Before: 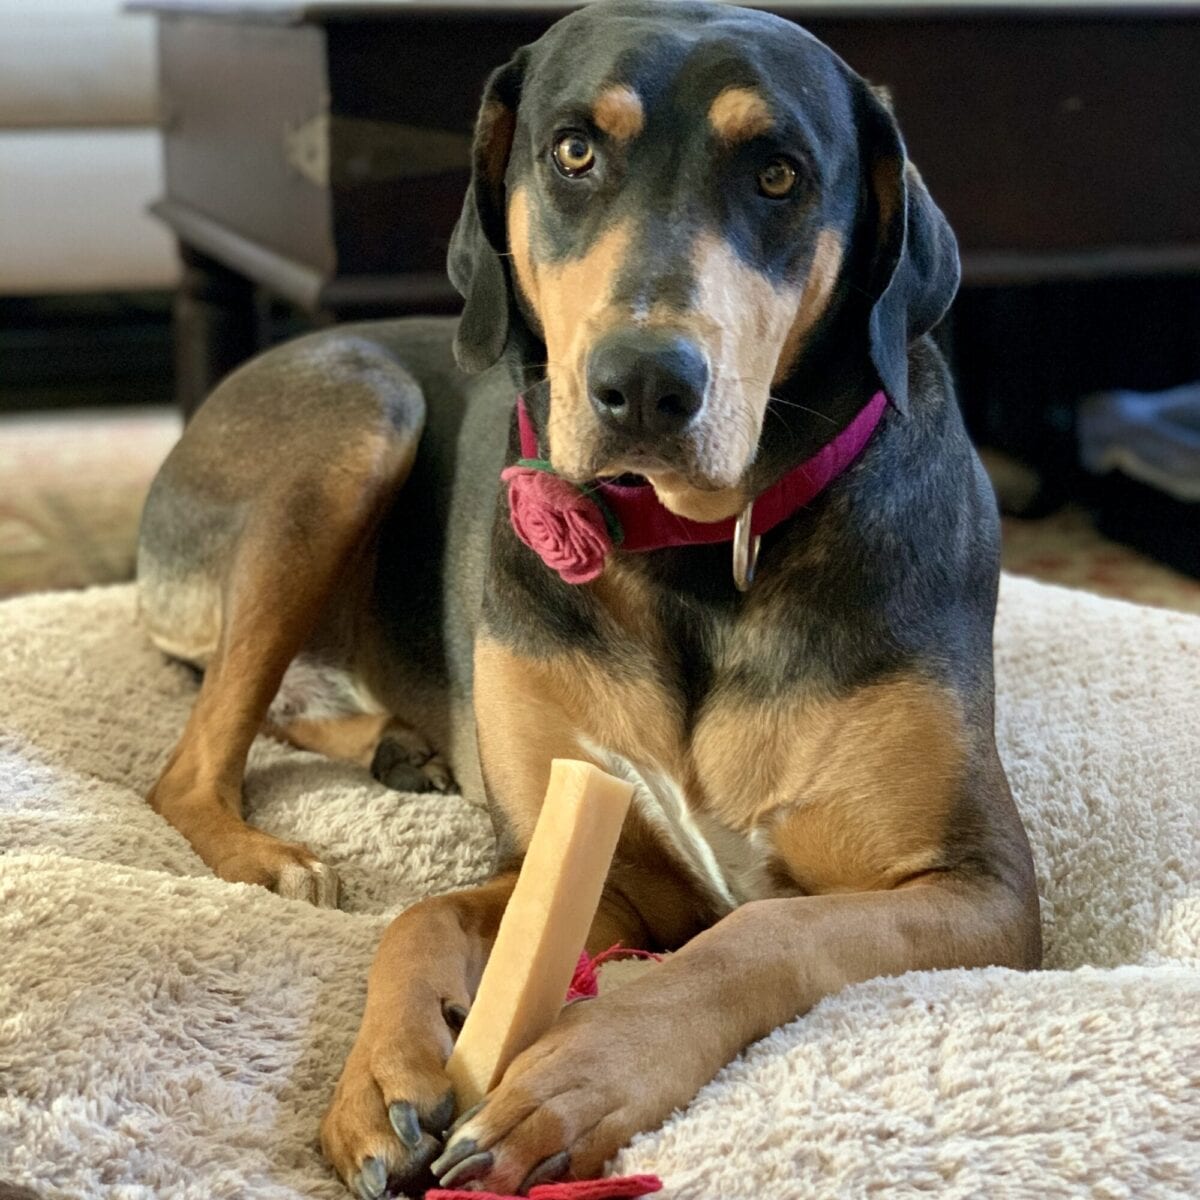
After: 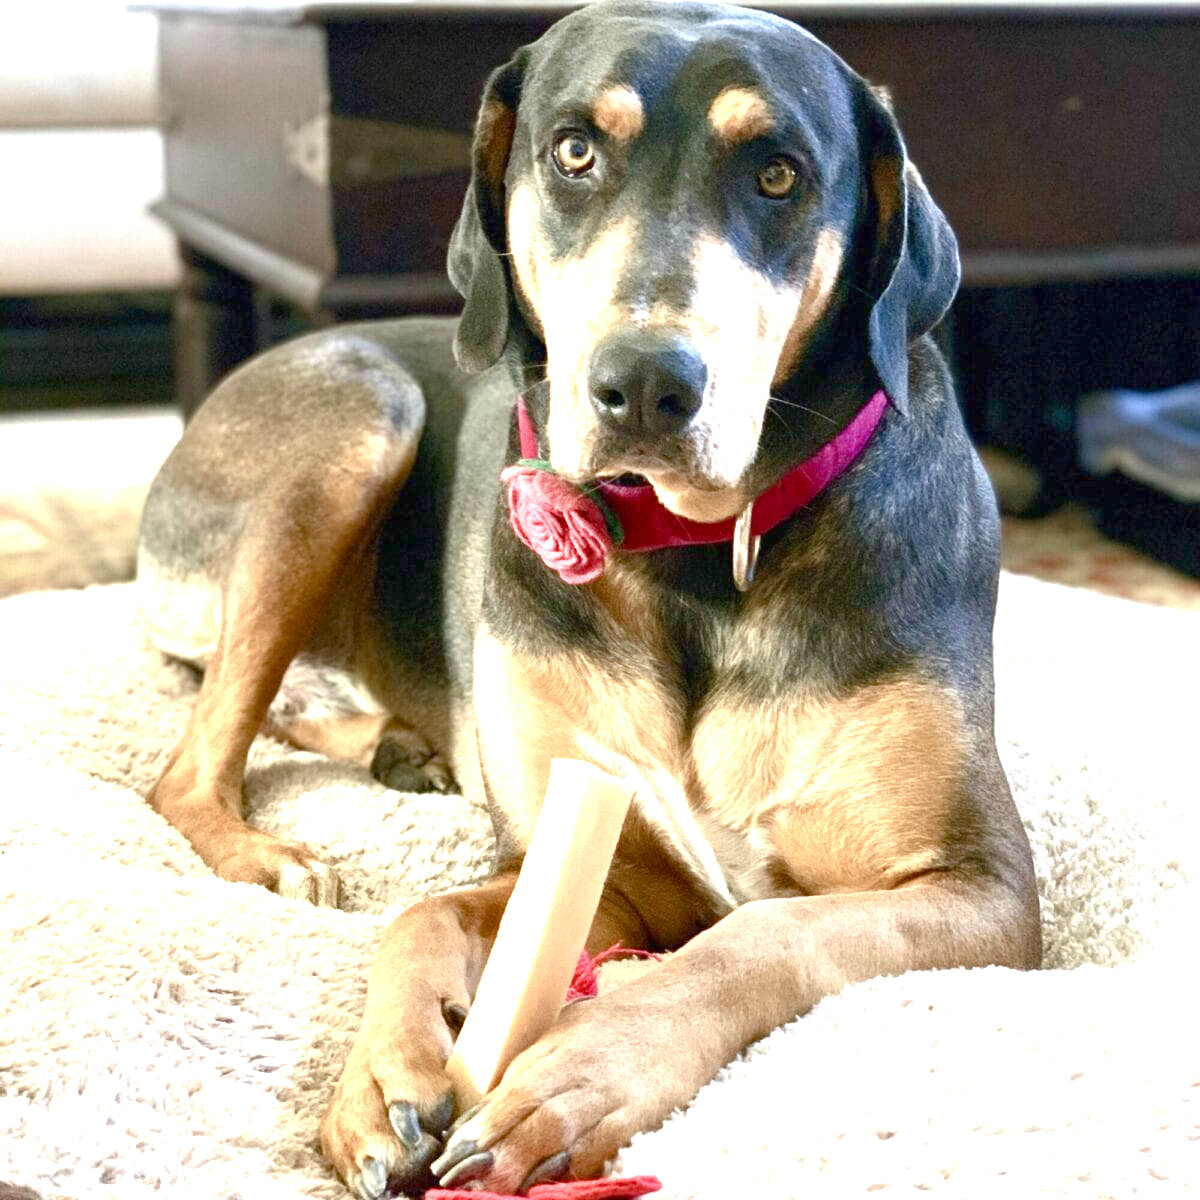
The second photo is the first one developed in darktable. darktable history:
exposure: black level correction 0, exposure 1.9 EV, compensate highlight preservation false
tone curve: curves: ch0 [(0, 0) (0.641, 0.595) (1, 1)], color space Lab, linked channels, preserve colors none
color balance rgb: shadows lift › chroma 1%, shadows lift › hue 113°, highlights gain › chroma 0.2%, highlights gain › hue 333°, perceptual saturation grading › global saturation 20%, perceptual saturation grading › highlights -50%, perceptual saturation grading › shadows 25%, contrast -10%
